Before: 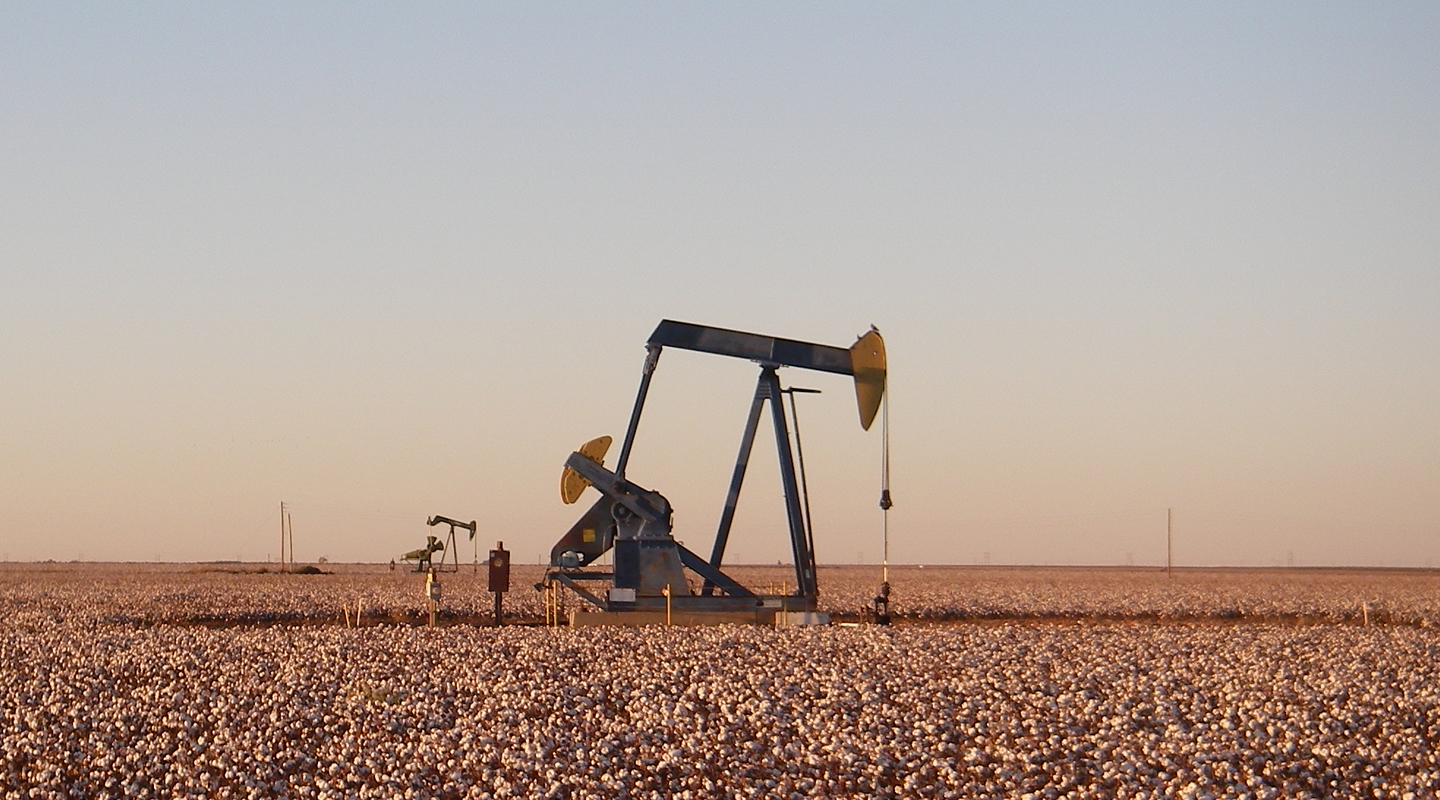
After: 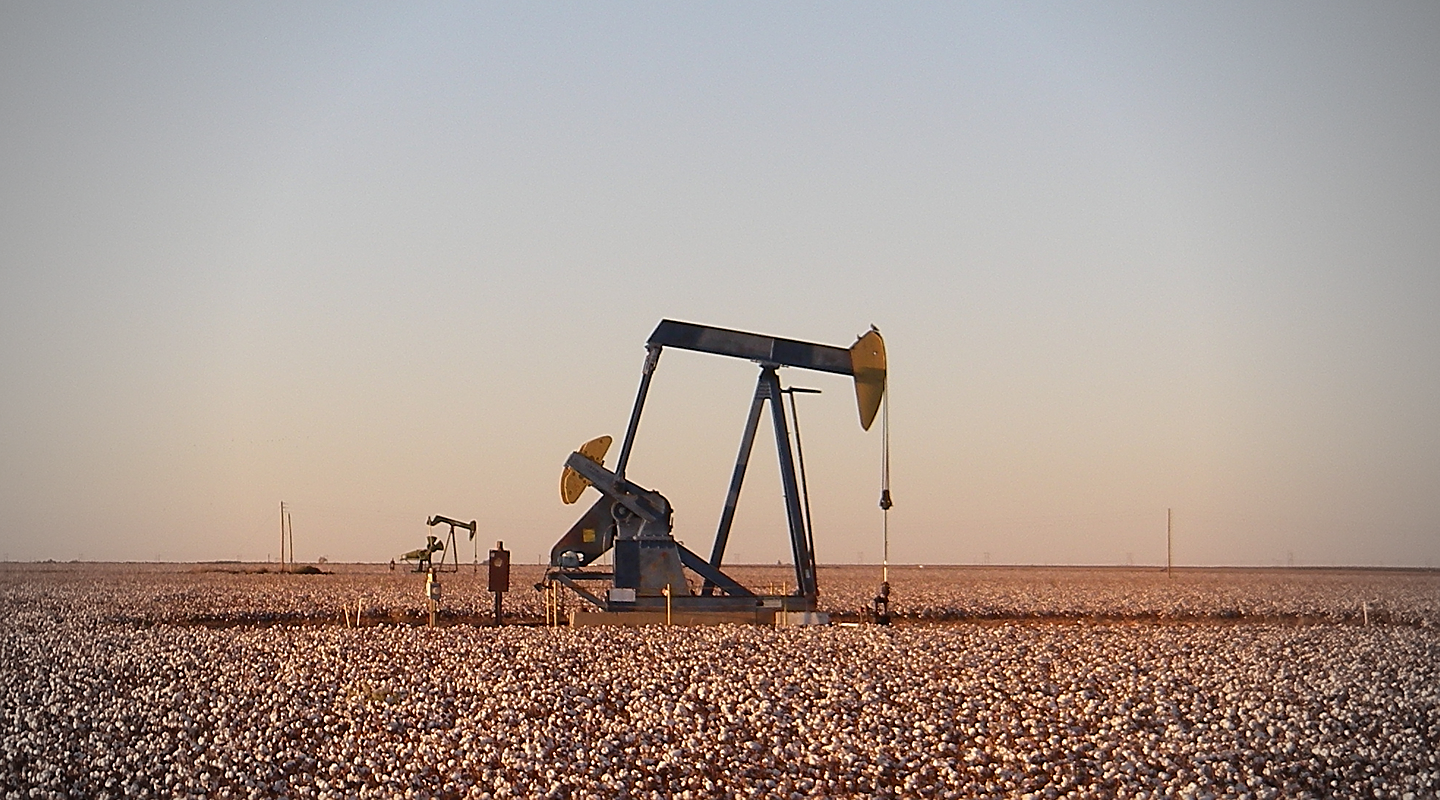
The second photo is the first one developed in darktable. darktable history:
sharpen: on, module defaults
vignetting: fall-off start 67.15%, brightness -0.442, saturation -0.691, width/height ratio 1.011, unbound false
